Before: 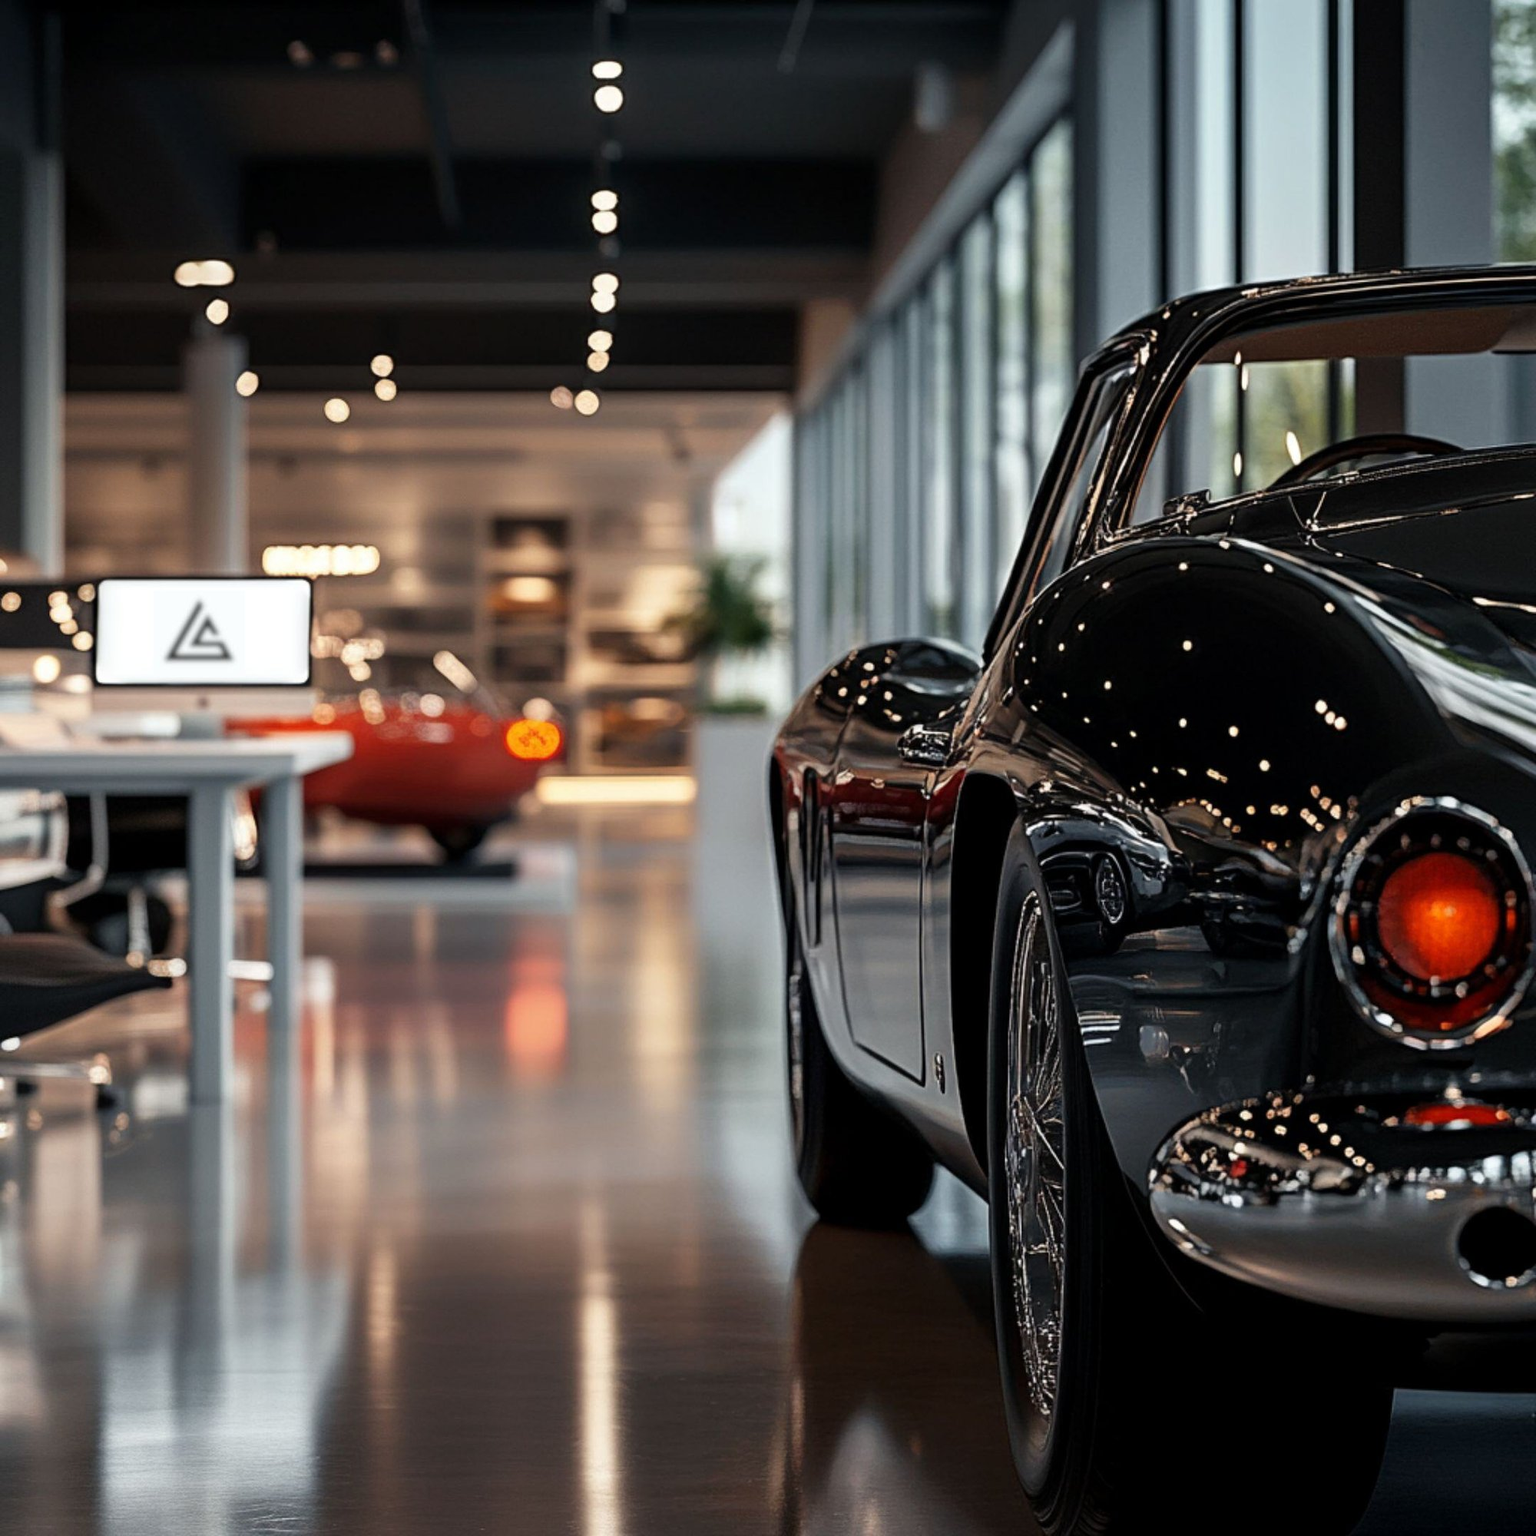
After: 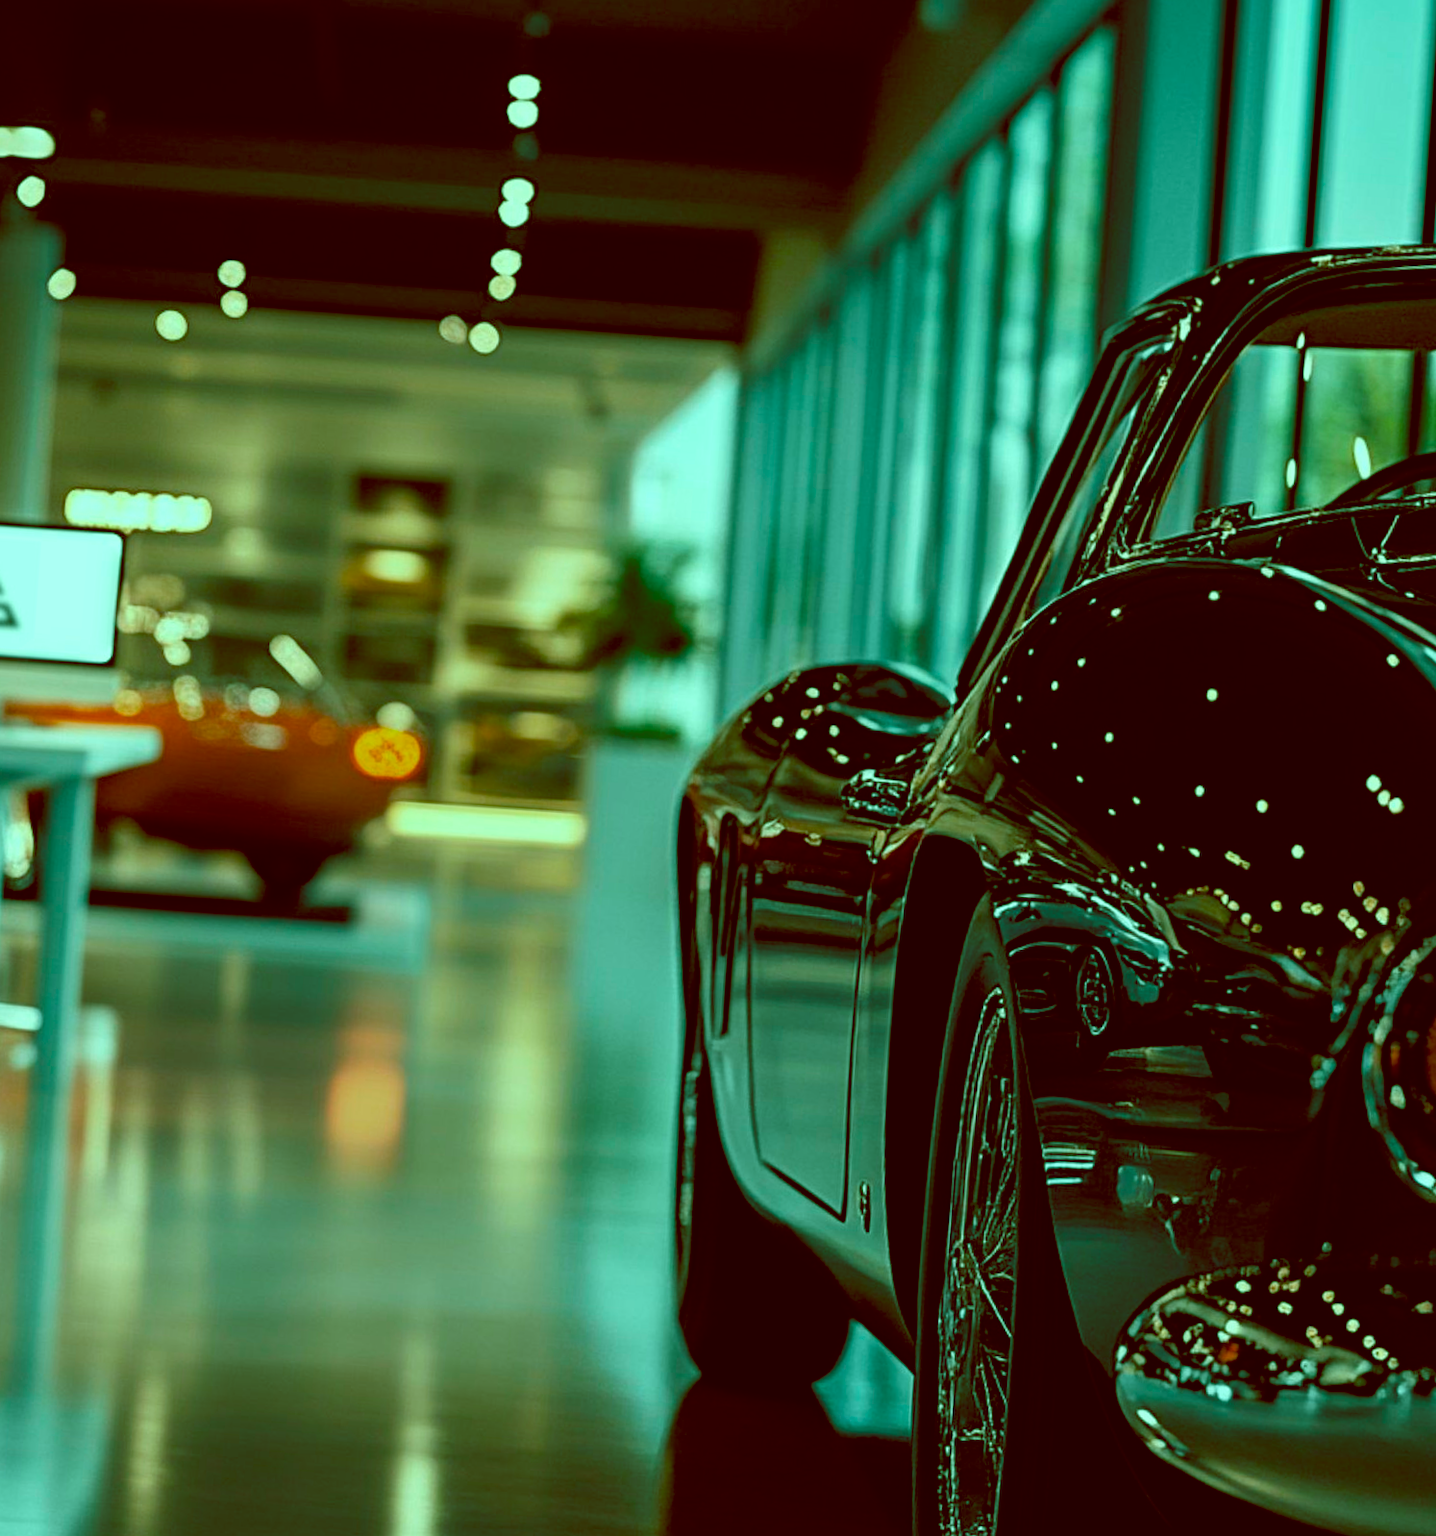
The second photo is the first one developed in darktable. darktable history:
rotate and perspective: rotation 4.1°, automatic cropping off
color zones: curves: ch1 [(0, 0.513) (0.143, 0.524) (0.286, 0.511) (0.429, 0.506) (0.571, 0.503) (0.714, 0.503) (0.857, 0.508) (1, 0.513)]
color balance rgb: shadows lift › chroma 11.71%, shadows lift › hue 133.46°, power › chroma 2.15%, power › hue 166.83°, highlights gain › chroma 4%, highlights gain › hue 200.2°, perceptual saturation grading › global saturation 18.05%
crop and rotate: left 17.046%, top 10.659%, right 12.989%, bottom 14.553%
color balance: lift [1, 1.015, 0.987, 0.985], gamma [1, 0.959, 1.042, 0.958], gain [0.927, 0.938, 1.072, 0.928], contrast 1.5%
